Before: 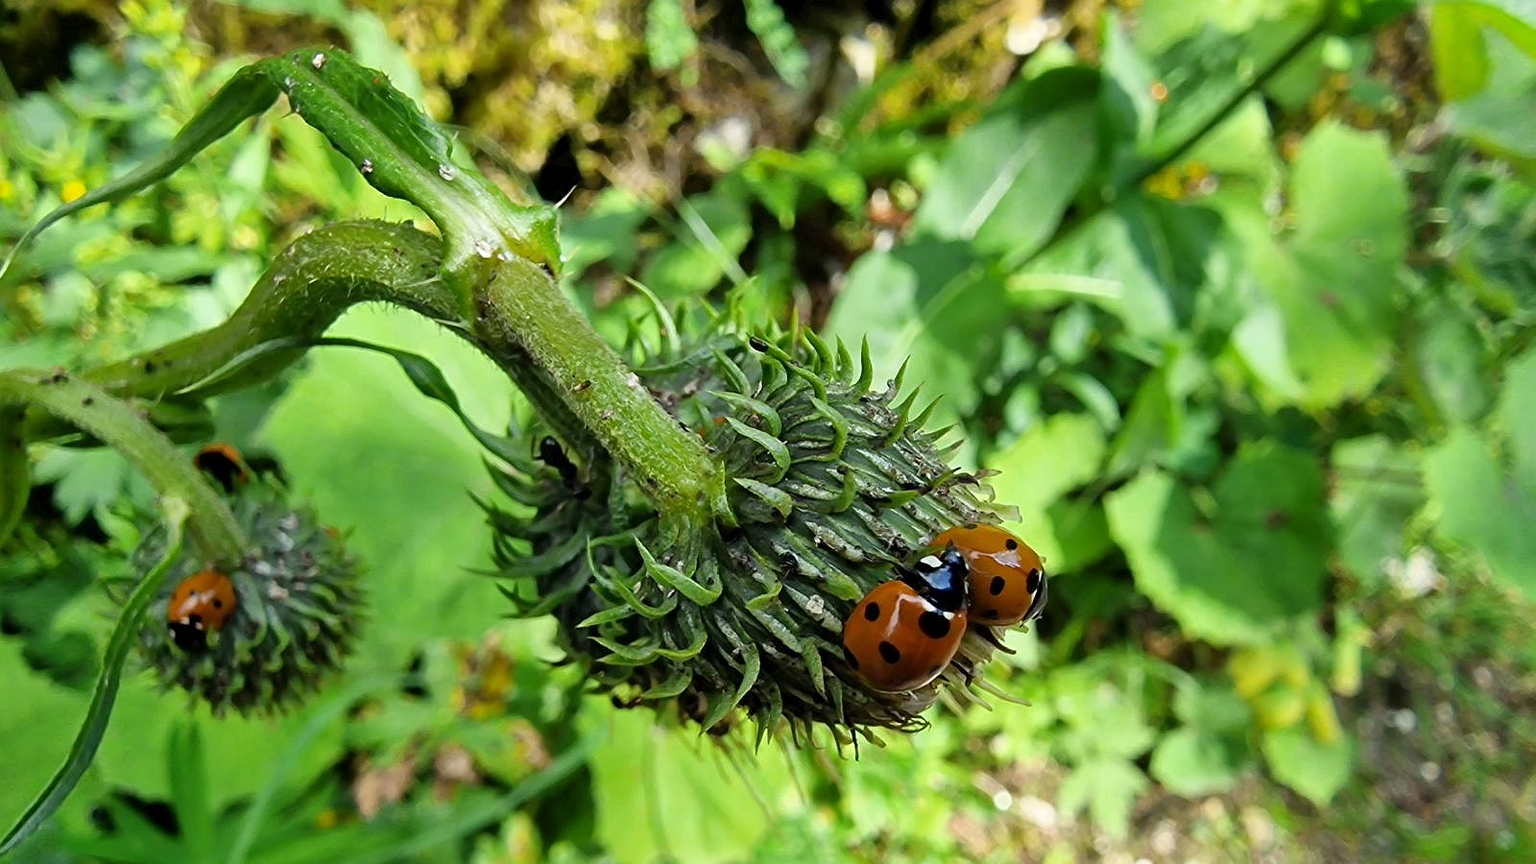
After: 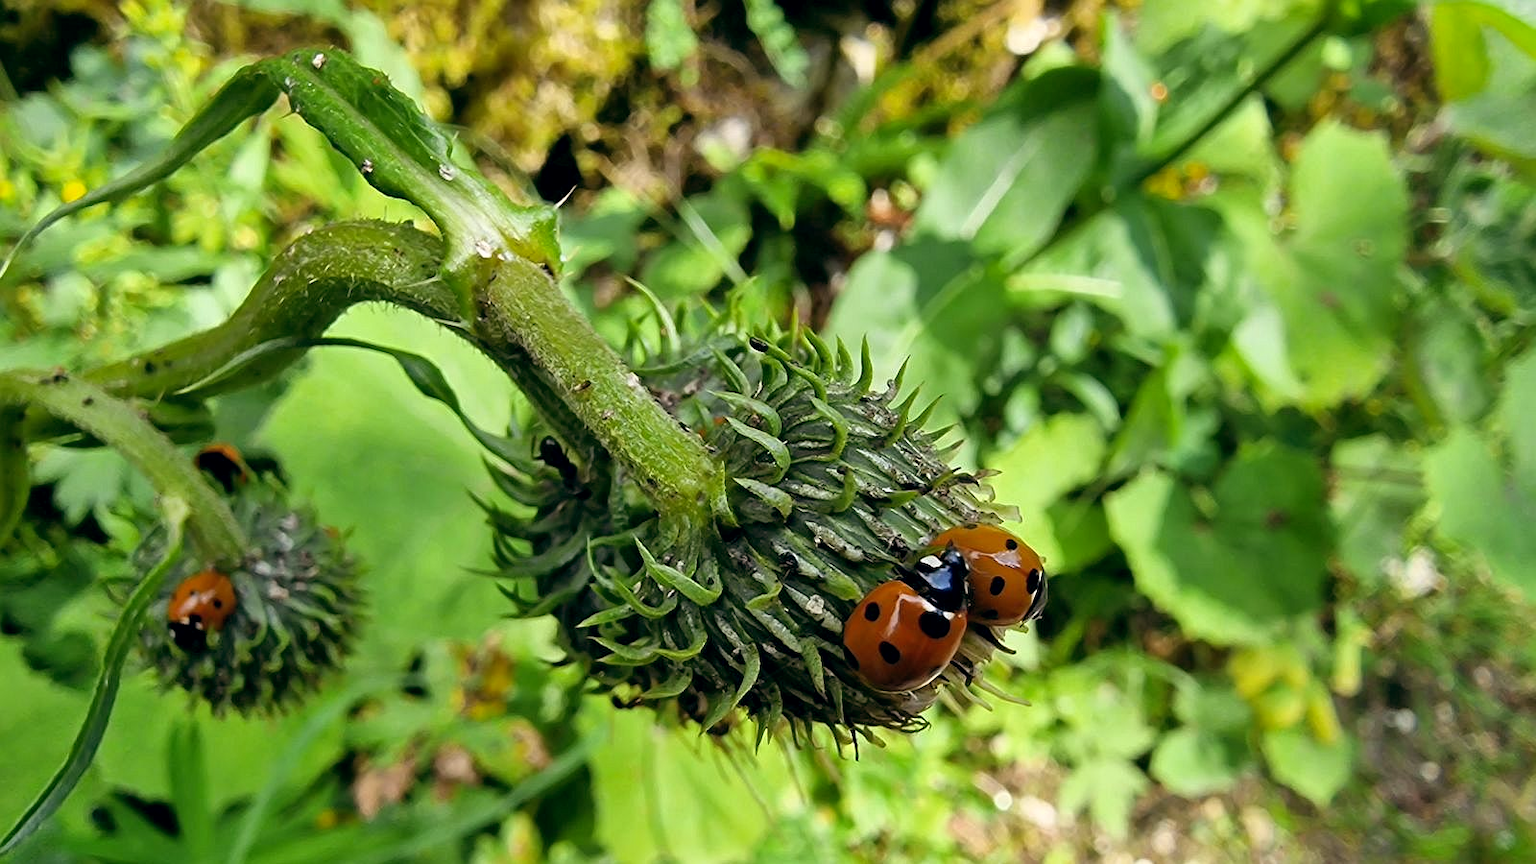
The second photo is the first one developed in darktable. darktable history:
color balance: lift [0.998, 0.998, 1.001, 1.002], gamma [0.995, 1.025, 0.992, 0.975], gain [0.995, 1.02, 0.997, 0.98]
